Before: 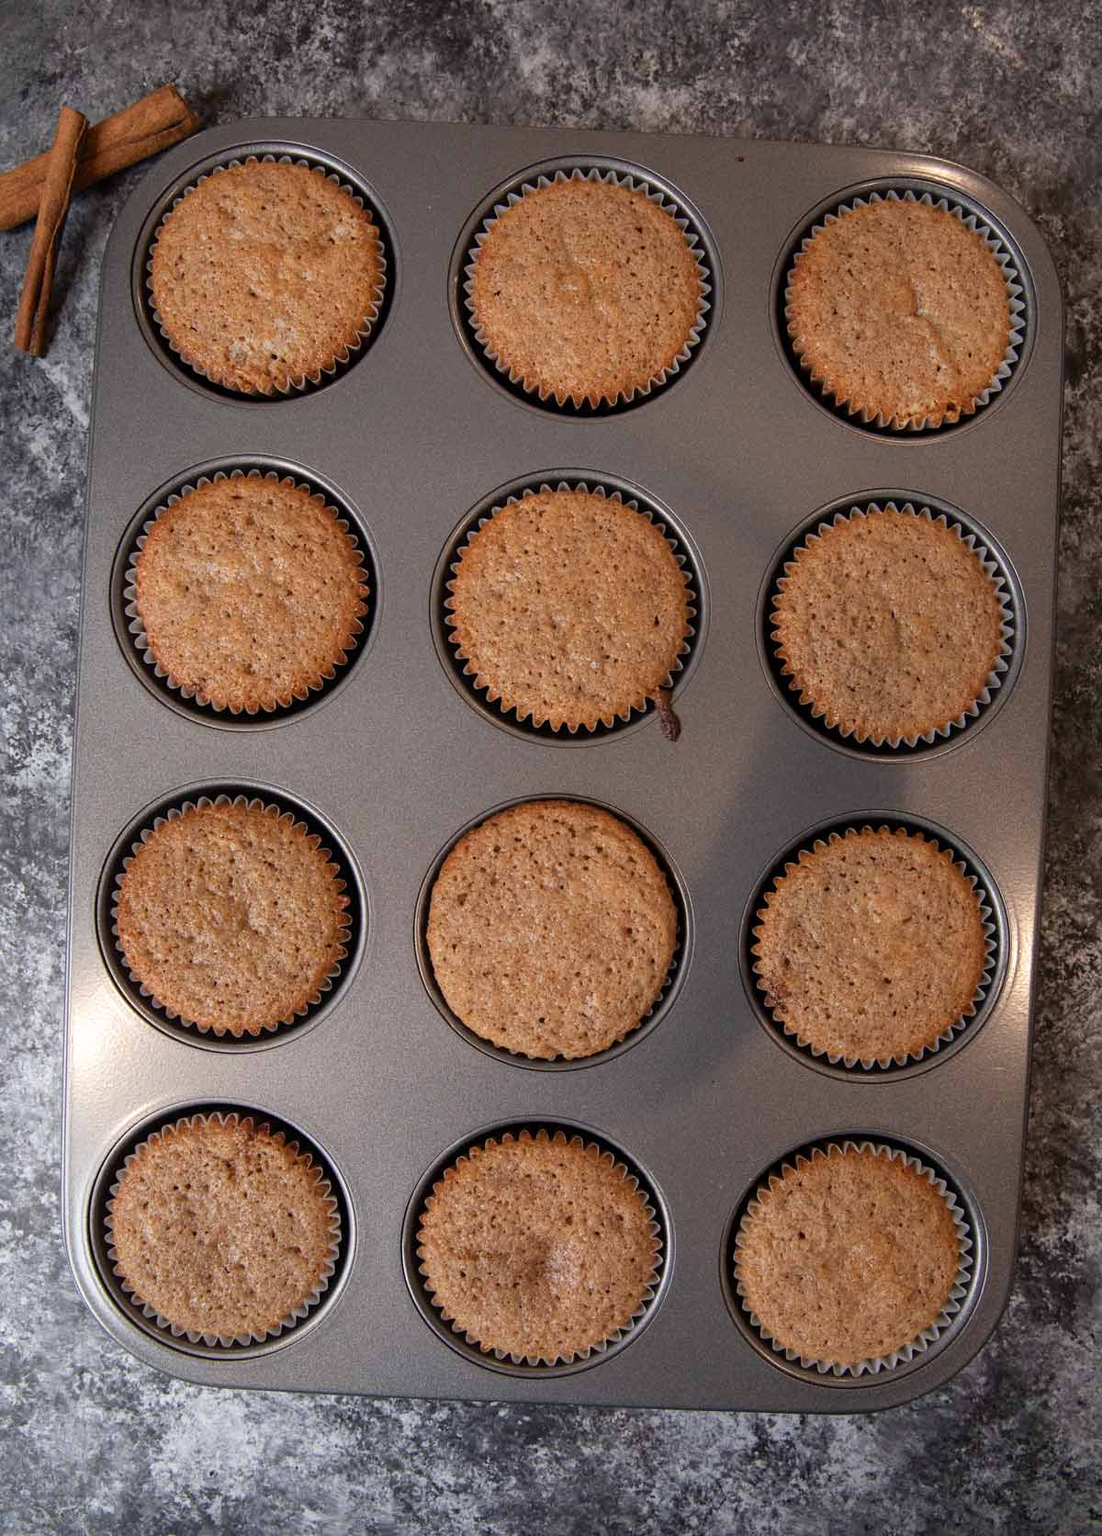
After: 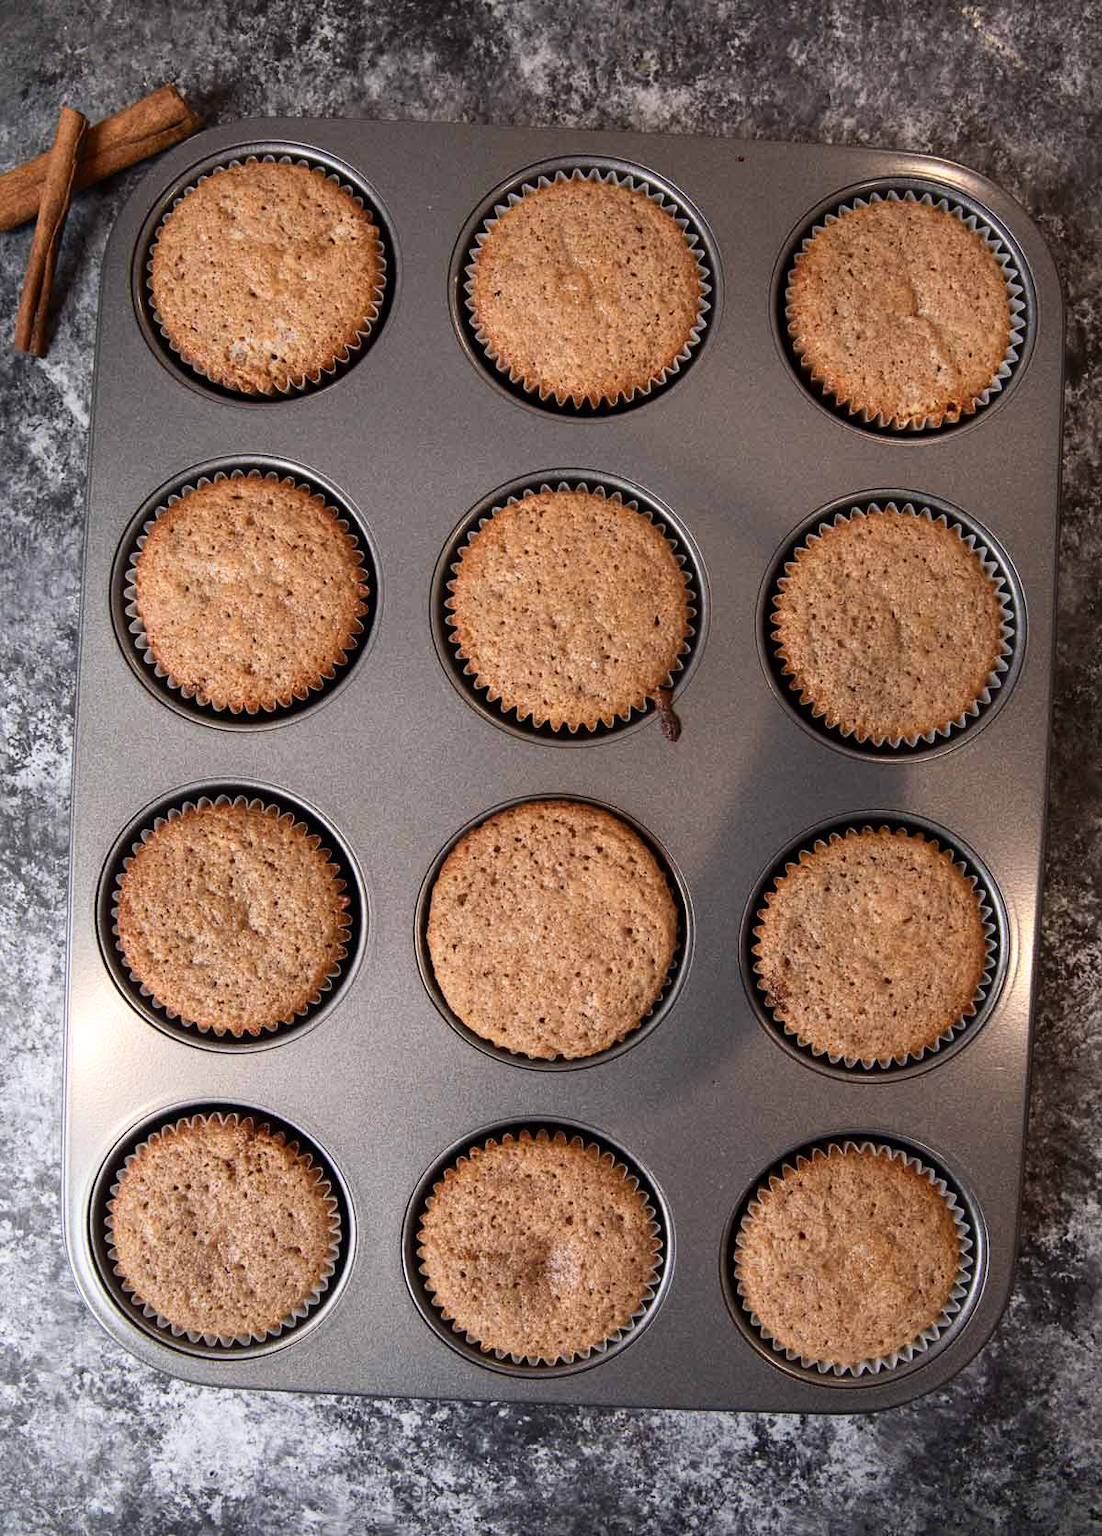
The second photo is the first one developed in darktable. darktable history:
contrast brightness saturation: contrast 0.241, brightness 0.087
